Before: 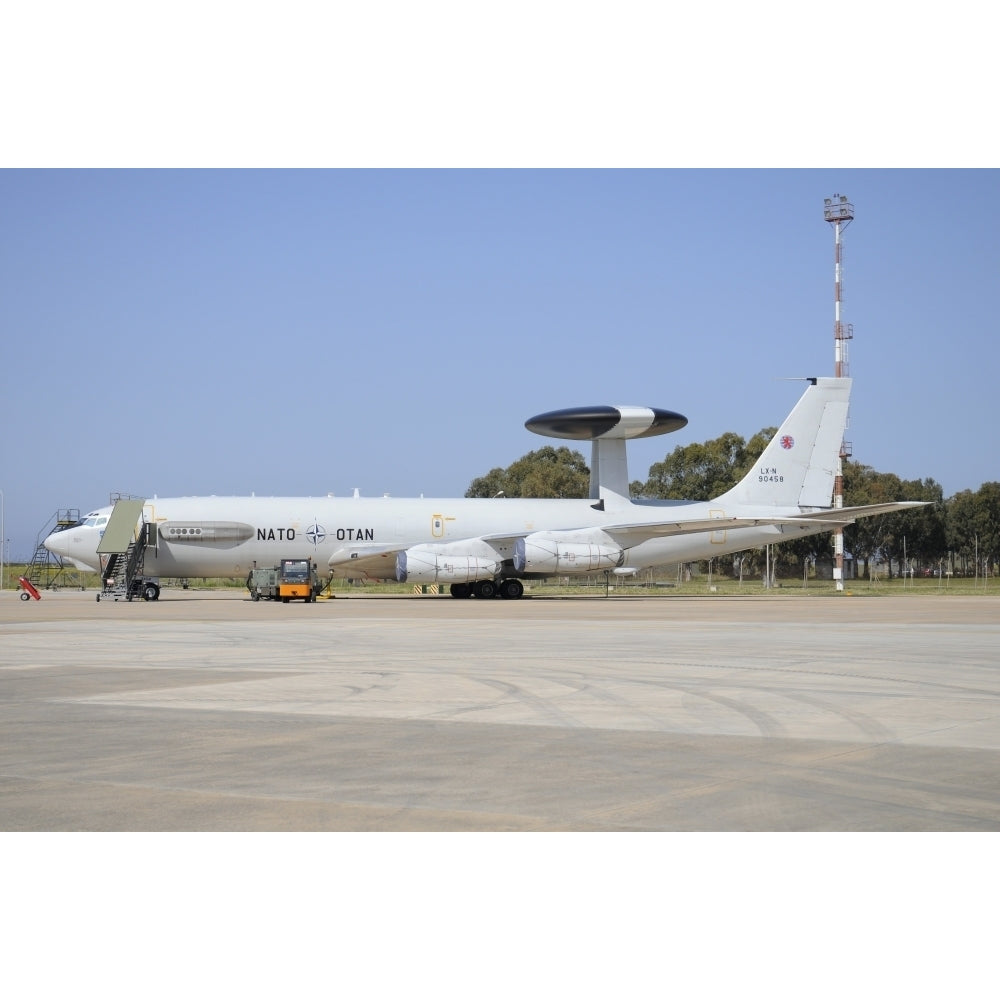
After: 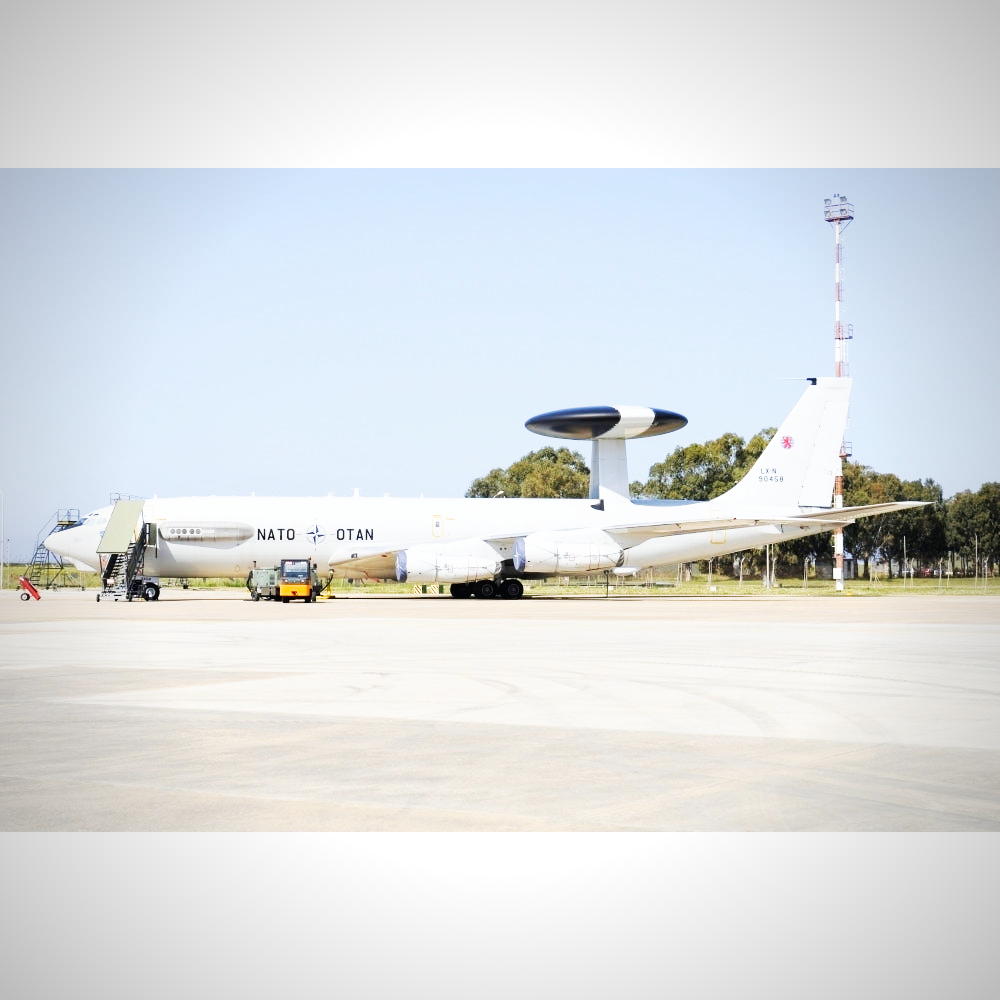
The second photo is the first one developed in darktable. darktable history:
velvia: strength 22.33%
vignetting: fall-off start 74.53%, fall-off radius 65.64%
base curve: curves: ch0 [(0, 0) (0.007, 0.004) (0.027, 0.03) (0.046, 0.07) (0.207, 0.54) (0.442, 0.872) (0.673, 0.972) (1, 1)], preserve colors none
